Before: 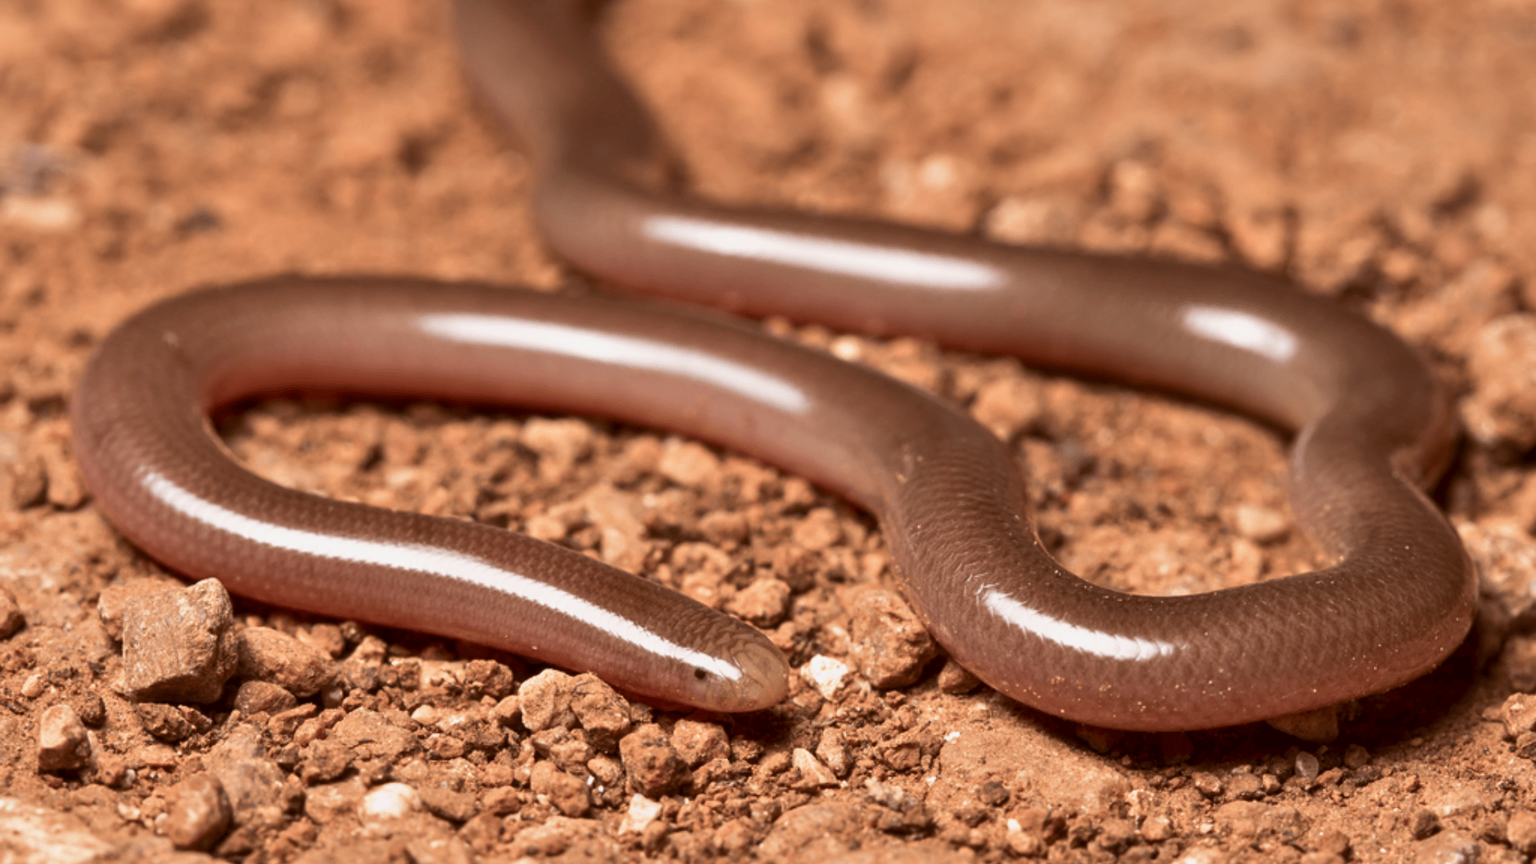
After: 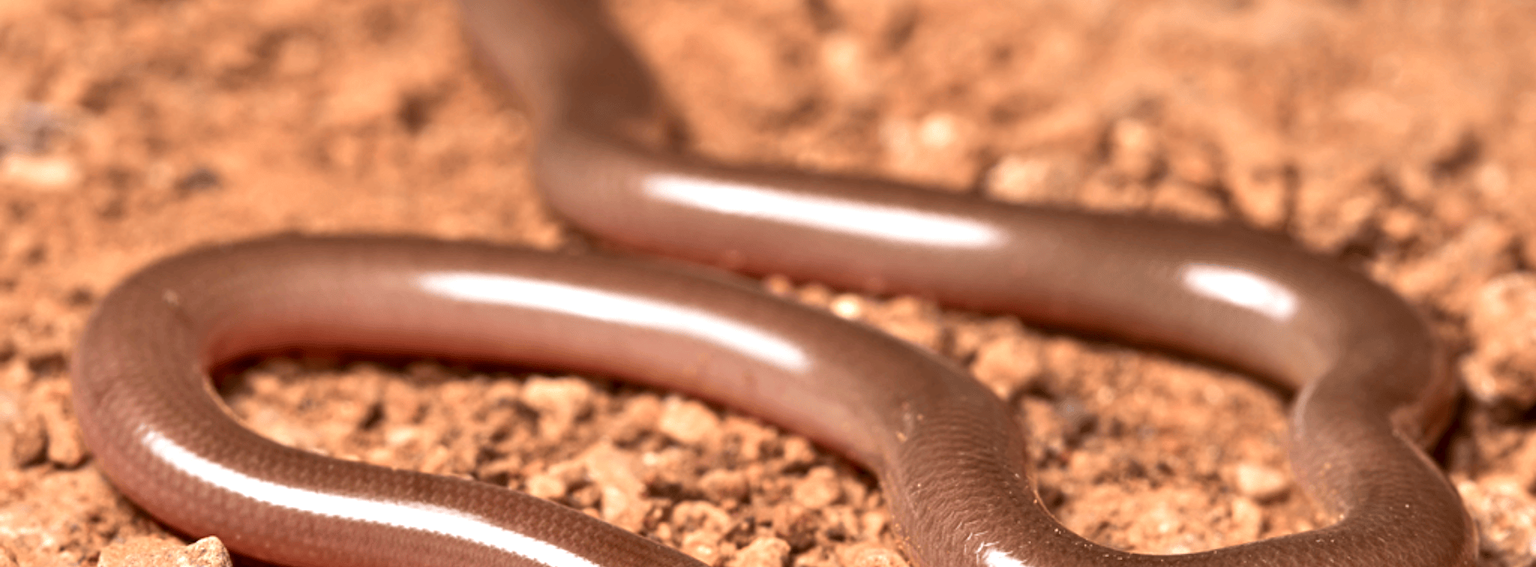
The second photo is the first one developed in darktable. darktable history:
crop and rotate: top 4.848%, bottom 29.503%
exposure: exposure 0.493 EV, compensate highlight preservation false
